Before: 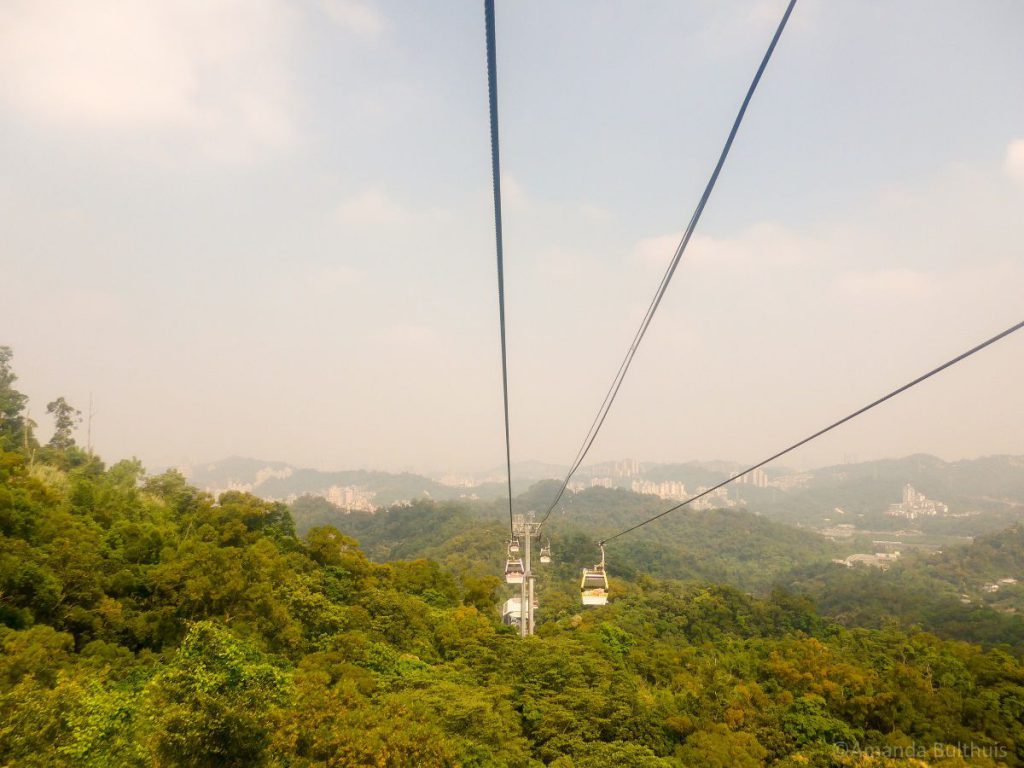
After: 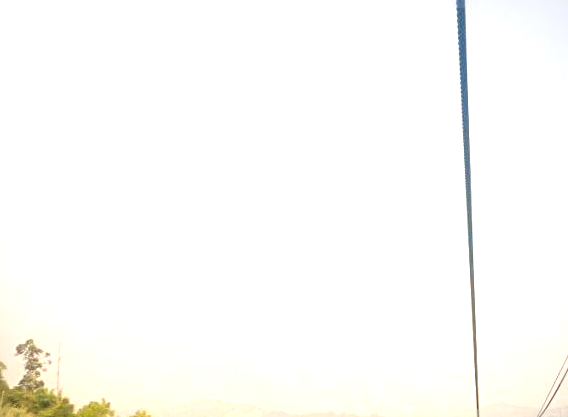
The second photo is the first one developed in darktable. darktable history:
color balance rgb: highlights gain › chroma 0.244%, highlights gain › hue 330.69°, perceptual saturation grading › global saturation 37.075%, global vibrance 9.169%
exposure: exposure 0.912 EV, compensate highlight preservation false
crop and rotate: left 3.055%, top 7.64%, right 41.402%, bottom 38.043%
vignetting: fall-off radius 81.78%, saturation -0.647
sharpen: radius 3.077
local contrast: detail 110%
